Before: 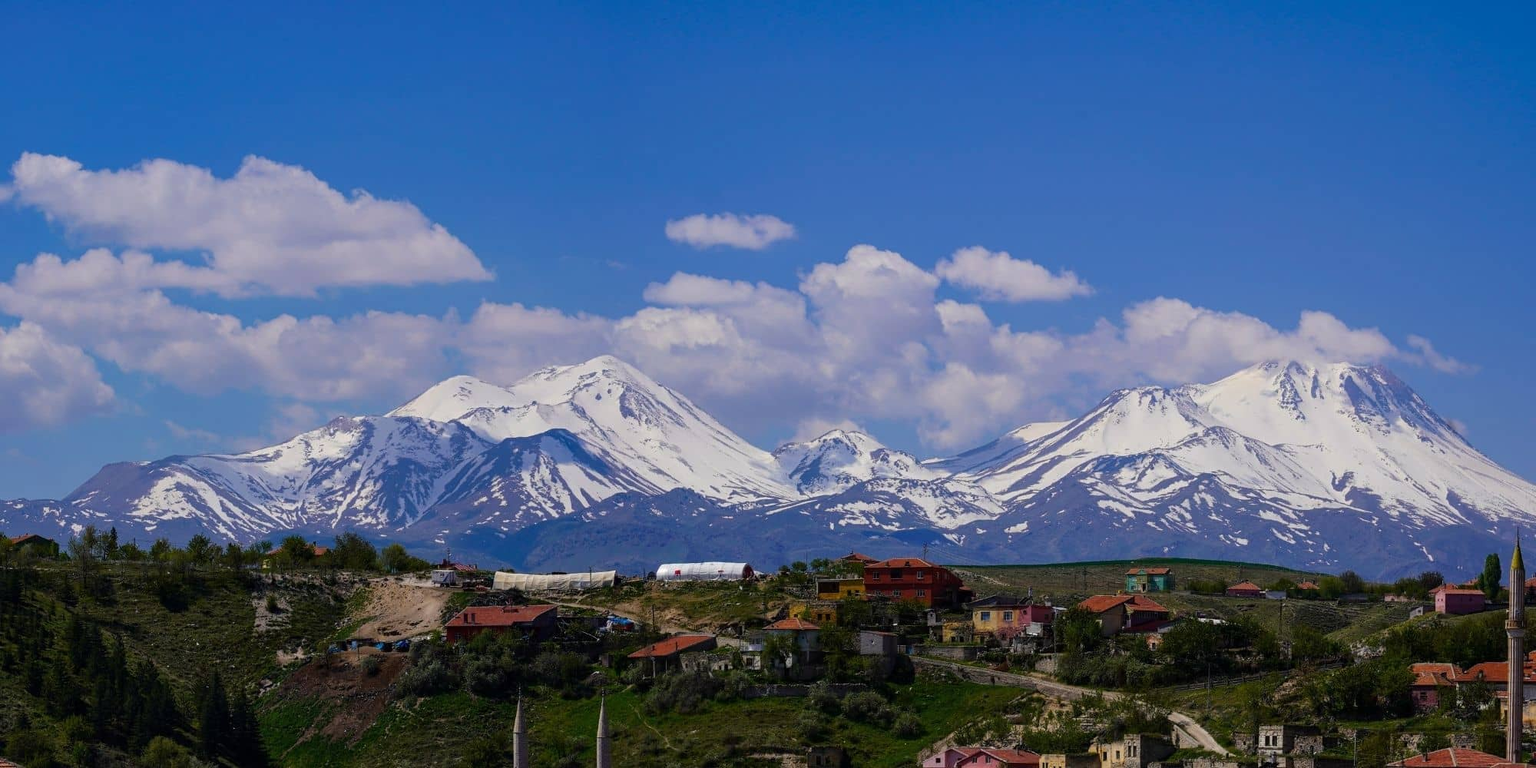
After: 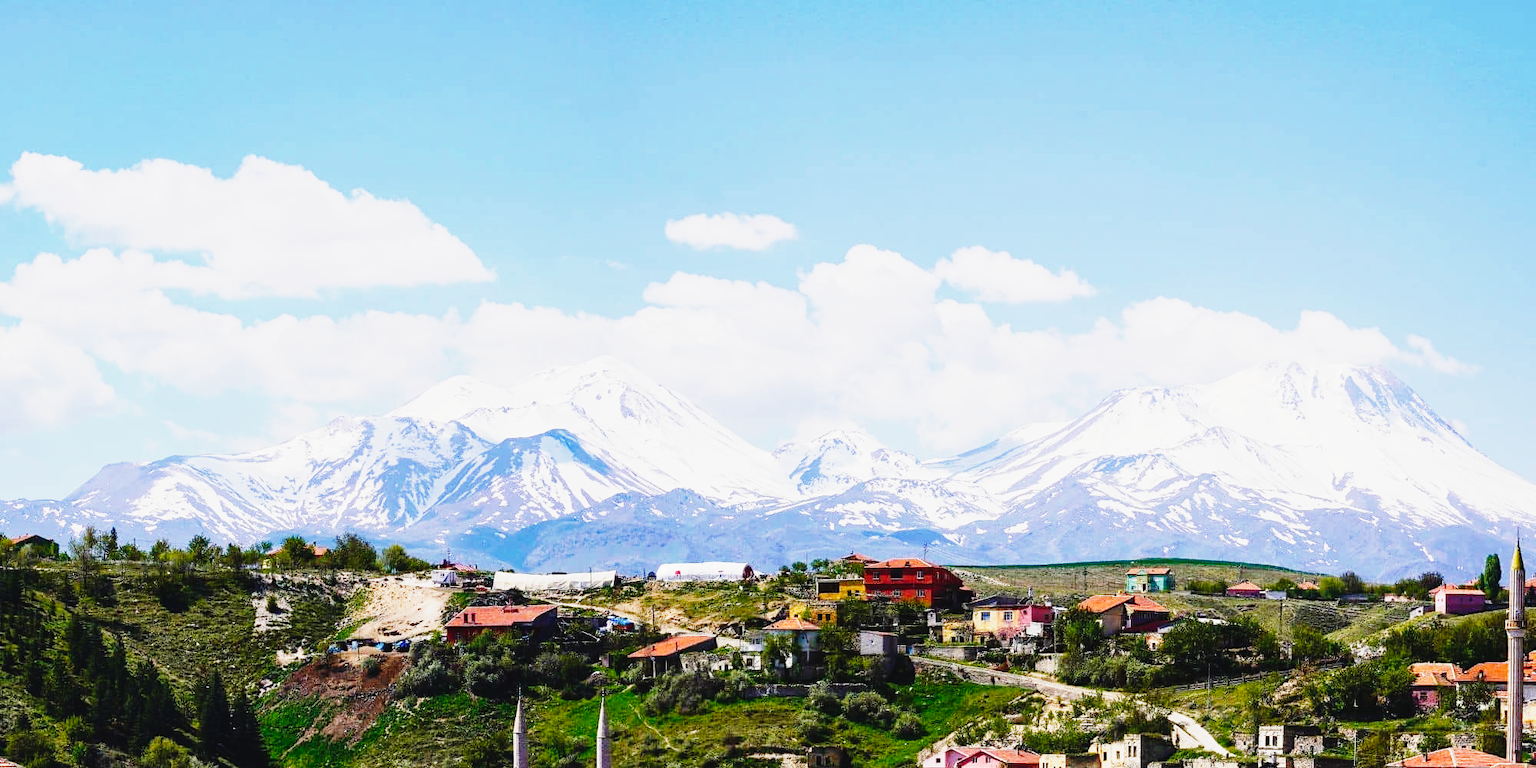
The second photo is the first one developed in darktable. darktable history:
base curve: curves: ch0 [(0, 0) (0, 0) (0.002, 0.001) (0.008, 0.003) (0.019, 0.011) (0.037, 0.037) (0.064, 0.11) (0.102, 0.232) (0.152, 0.379) (0.216, 0.524) (0.296, 0.665) (0.394, 0.789) (0.512, 0.881) (0.651, 0.945) (0.813, 0.986) (1, 1)], preserve colors none
exposure: black level correction 0, exposure 1.55 EV, compensate exposure bias true, compensate highlight preservation false
contrast brightness saturation: contrast -0.08, brightness -0.04, saturation -0.11
